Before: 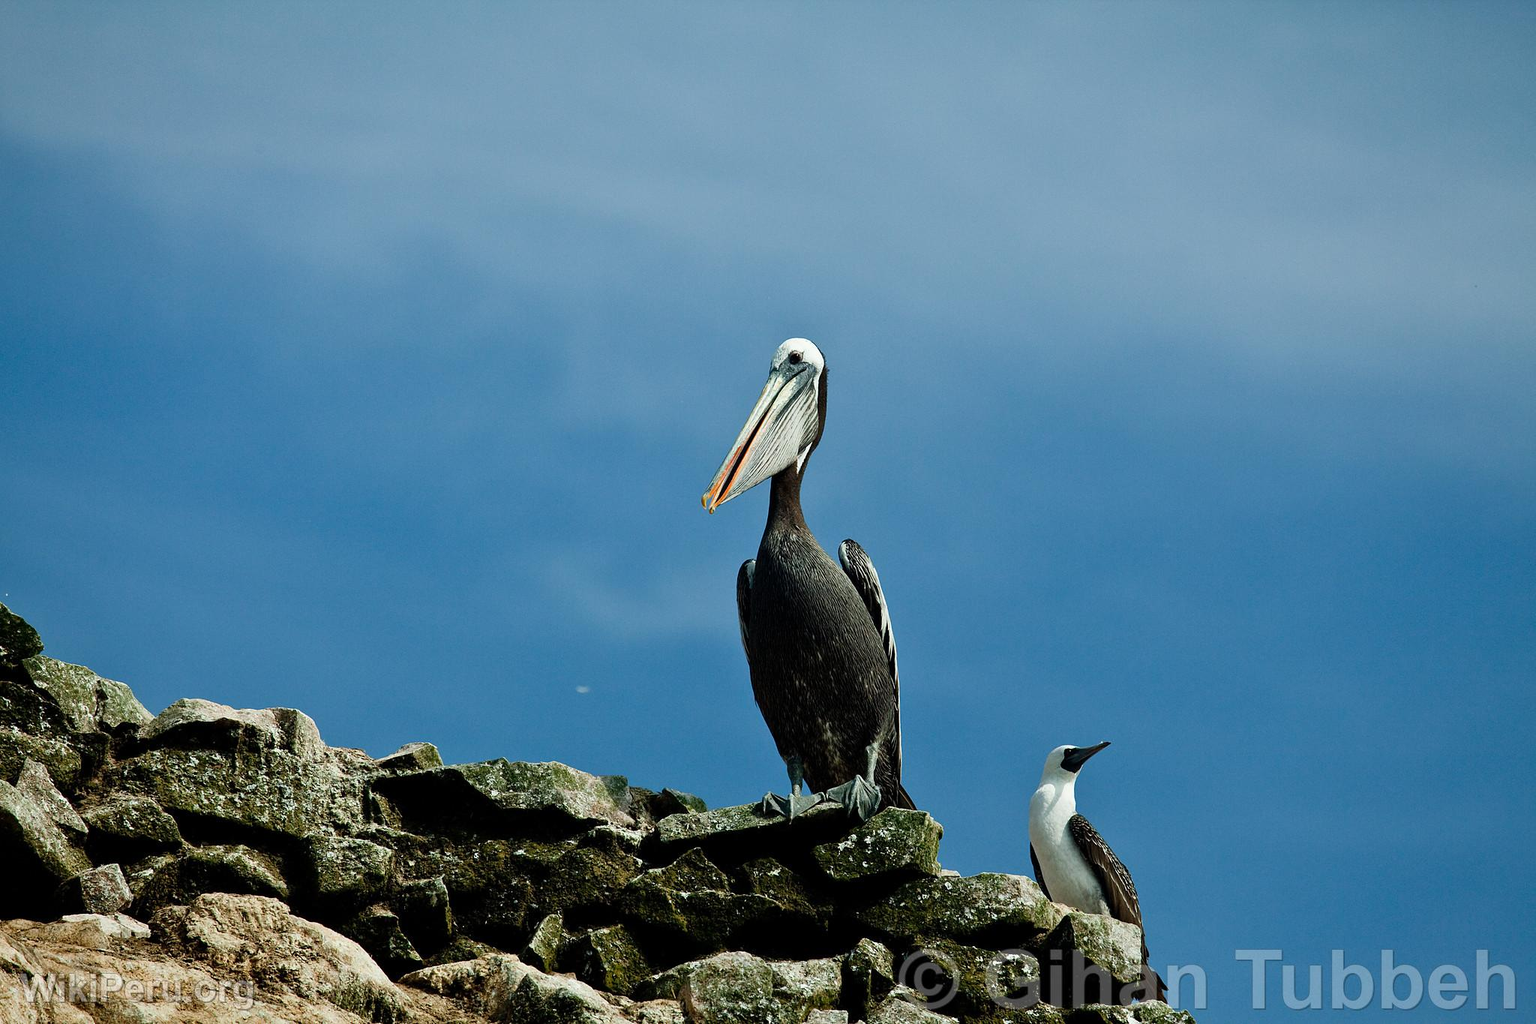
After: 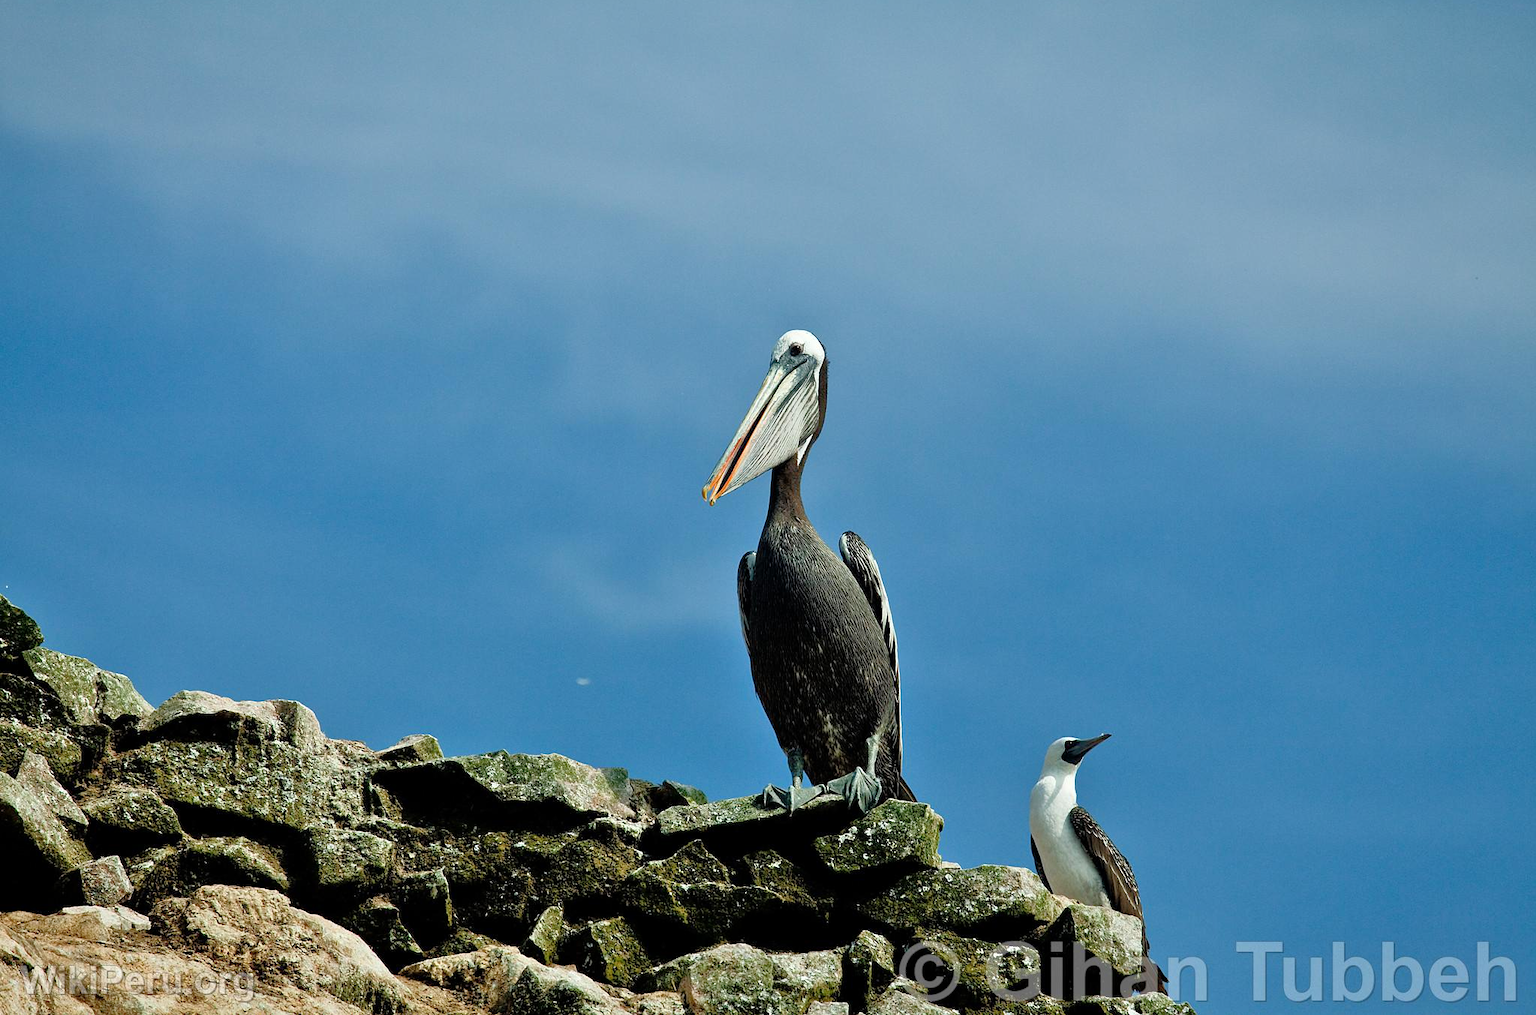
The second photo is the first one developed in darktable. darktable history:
crop: top 0.836%, right 0.028%
tone equalizer: -7 EV 0.152 EV, -6 EV 0.57 EV, -5 EV 1.14 EV, -4 EV 1.32 EV, -3 EV 1.12 EV, -2 EV 0.6 EV, -1 EV 0.148 EV
